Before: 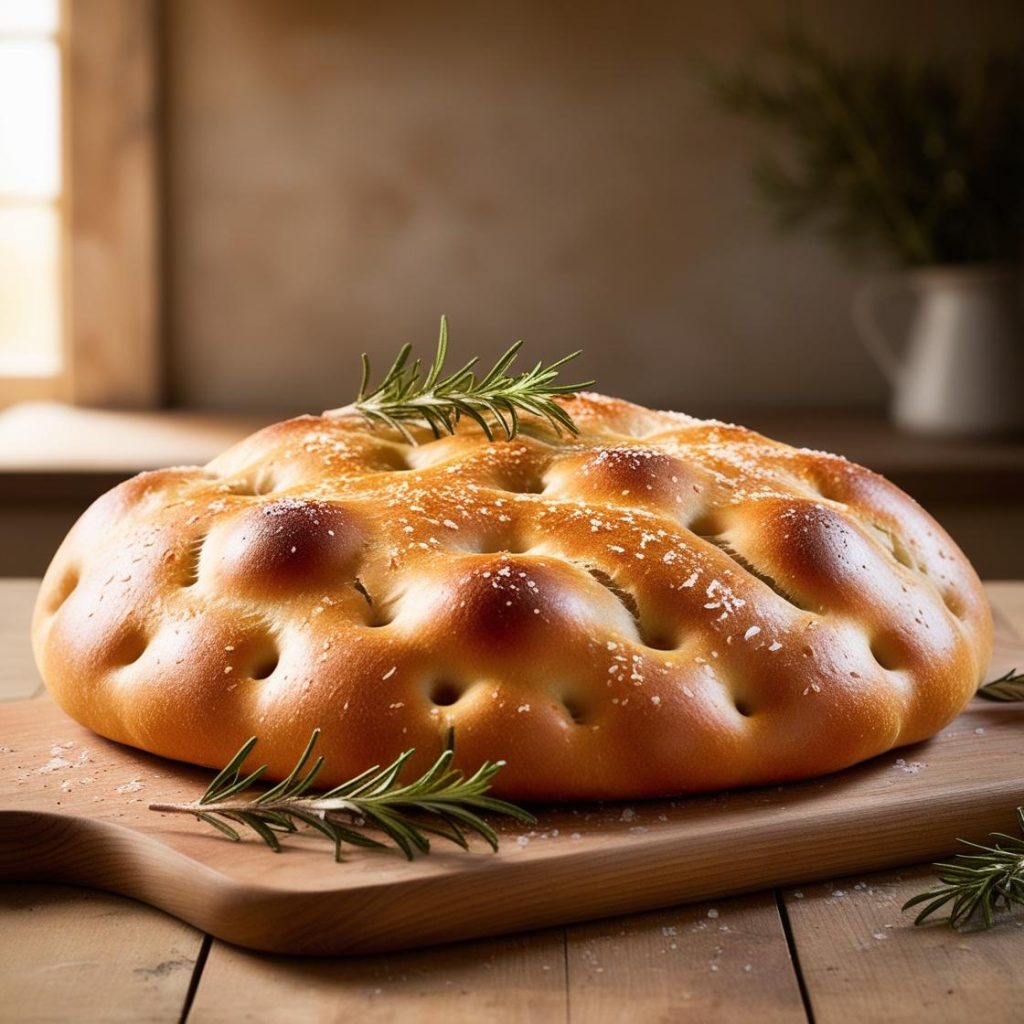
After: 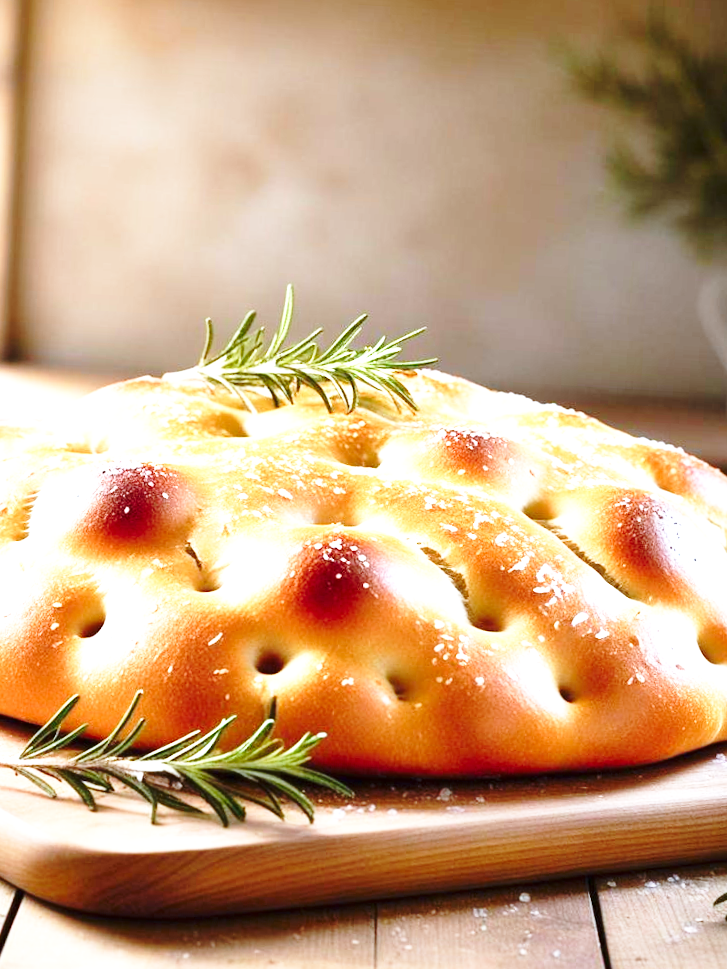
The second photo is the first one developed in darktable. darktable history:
exposure: exposure 1.223 EV, compensate highlight preservation false
crop and rotate: angle -3.27°, left 14.277%, top 0.028%, right 10.766%, bottom 0.028%
color calibration: illuminant as shot in camera, x 0.383, y 0.38, temperature 3949.15 K, gamut compression 1.66
base curve: curves: ch0 [(0, 0) (0.036, 0.037) (0.121, 0.228) (0.46, 0.76) (0.859, 0.983) (1, 1)], preserve colors none
